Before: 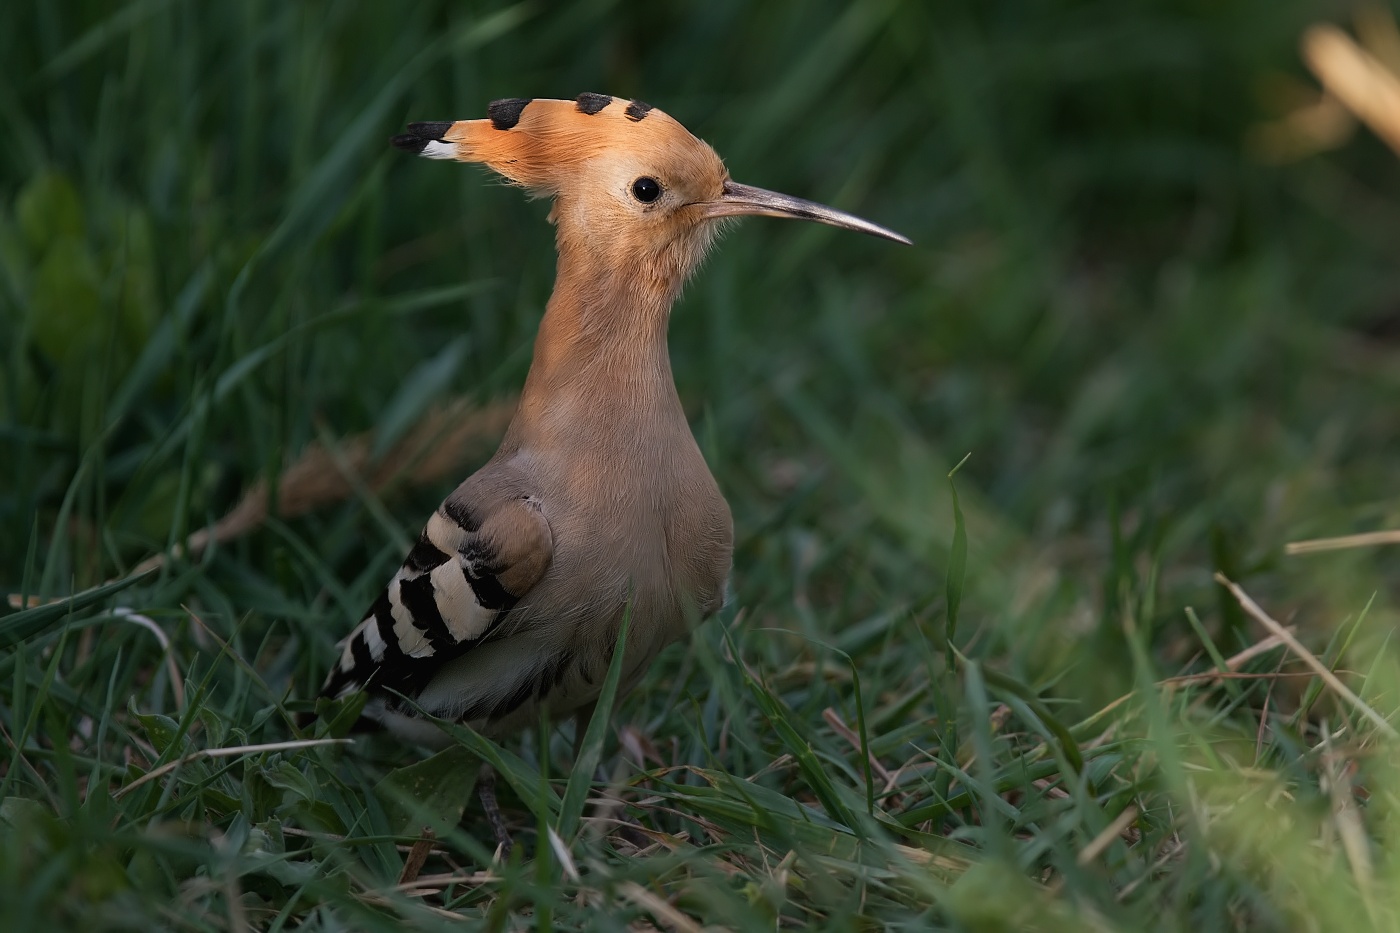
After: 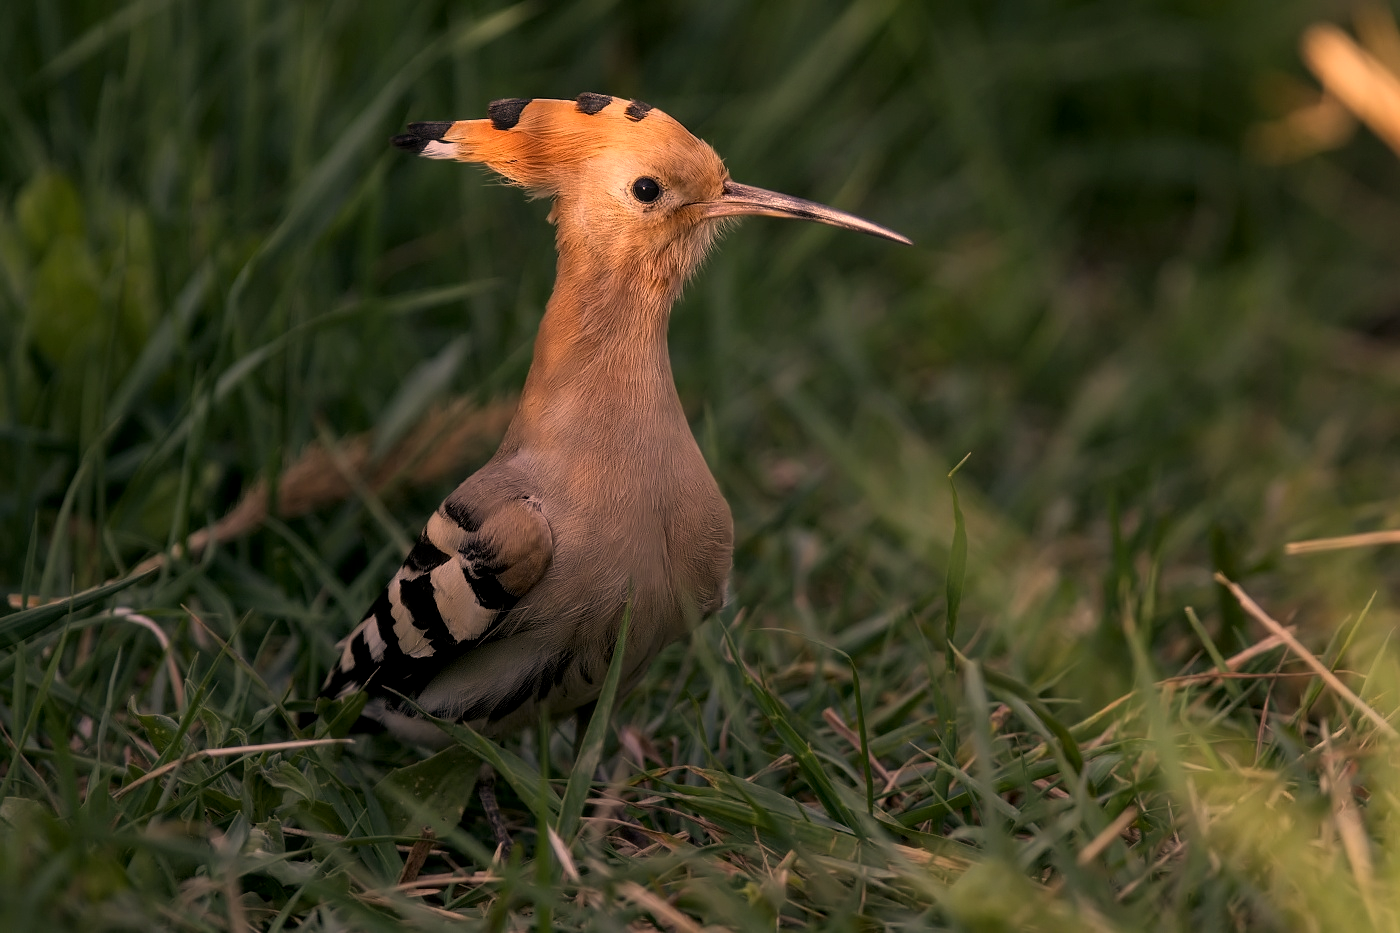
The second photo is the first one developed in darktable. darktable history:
local contrast: detail 130%
color correction: highlights a* 21.88, highlights b* 22.25
